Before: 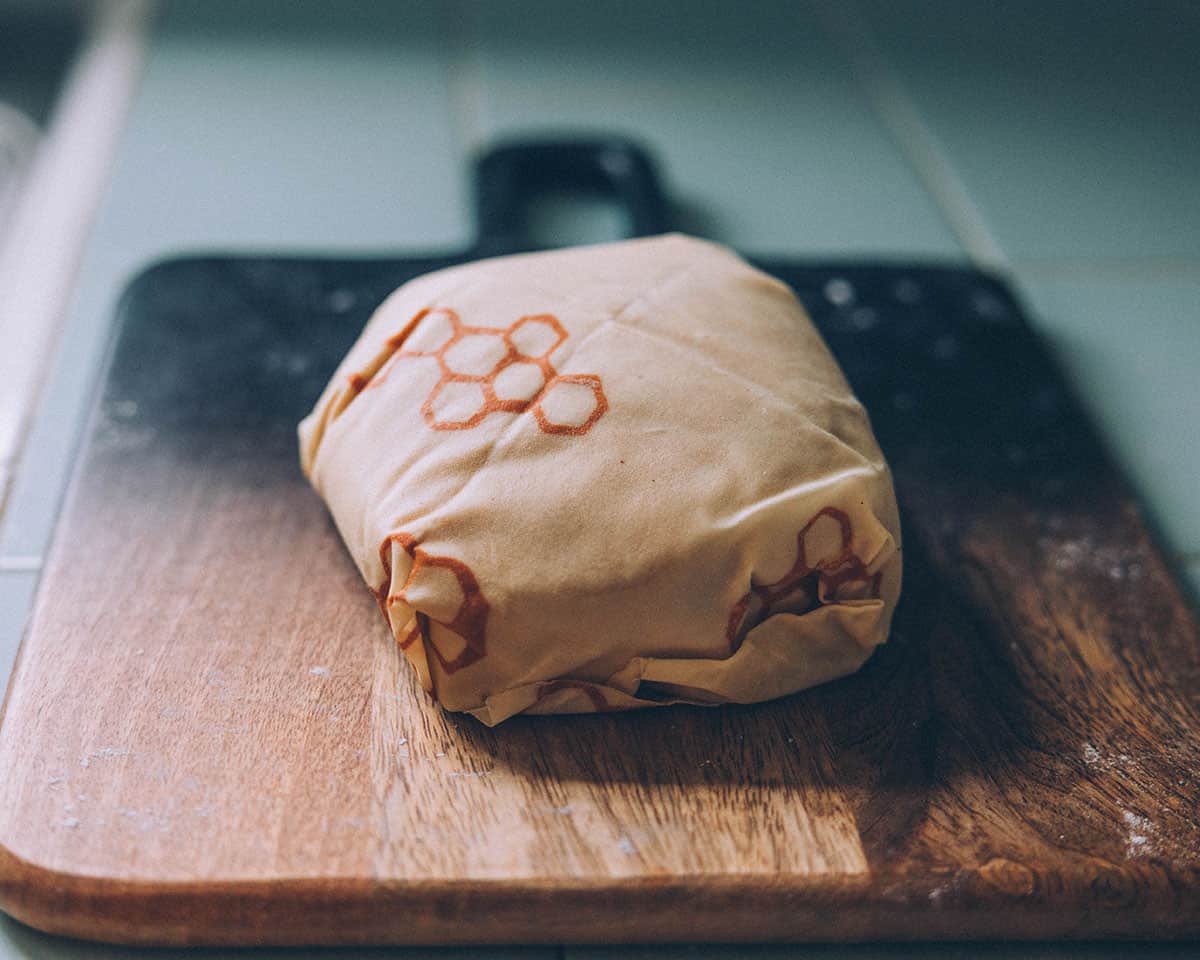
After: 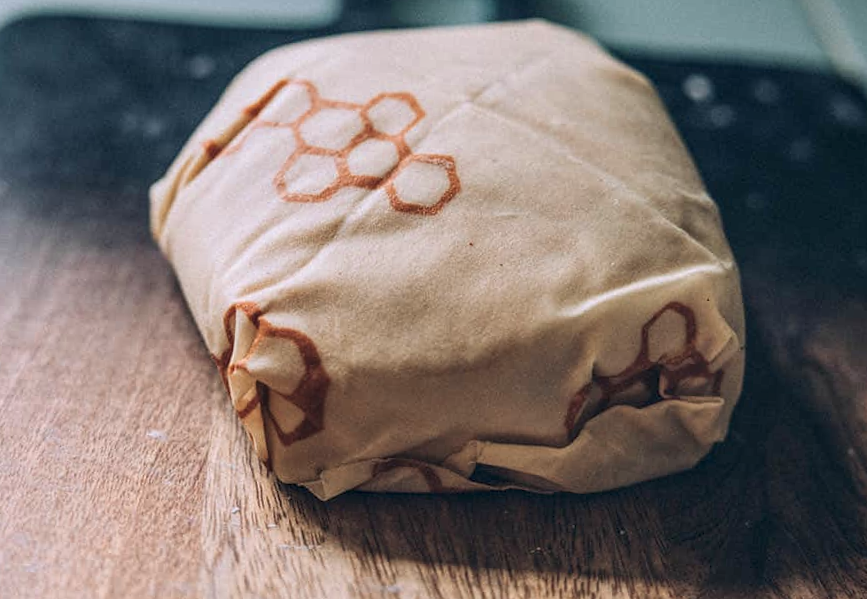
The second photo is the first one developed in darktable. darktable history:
color zones: curves: ch0 [(0, 0.5) (0.143, 0.52) (0.286, 0.5) (0.429, 0.5) (0.571, 0.5) (0.714, 0.5) (0.857, 0.5) (1, 0.5)]; ch1 [(0, 0.489) (0.155, 0.45) (0.286, 0.466) (0.429, 0.5) (0.571, 0.5) (0.714, 0.5) (0.857, 0.5) (1, 0.489)], mix 100.99%
local contrast: detail 130%
crop and rotate: angle -3.5°, left 9.914%, top 20.873%, right 12.419%, bottom 12.055%
tone equalizer: edges refinement/feathering 500, mask exposure compensation -1.57 EV, preserve details guided filter
